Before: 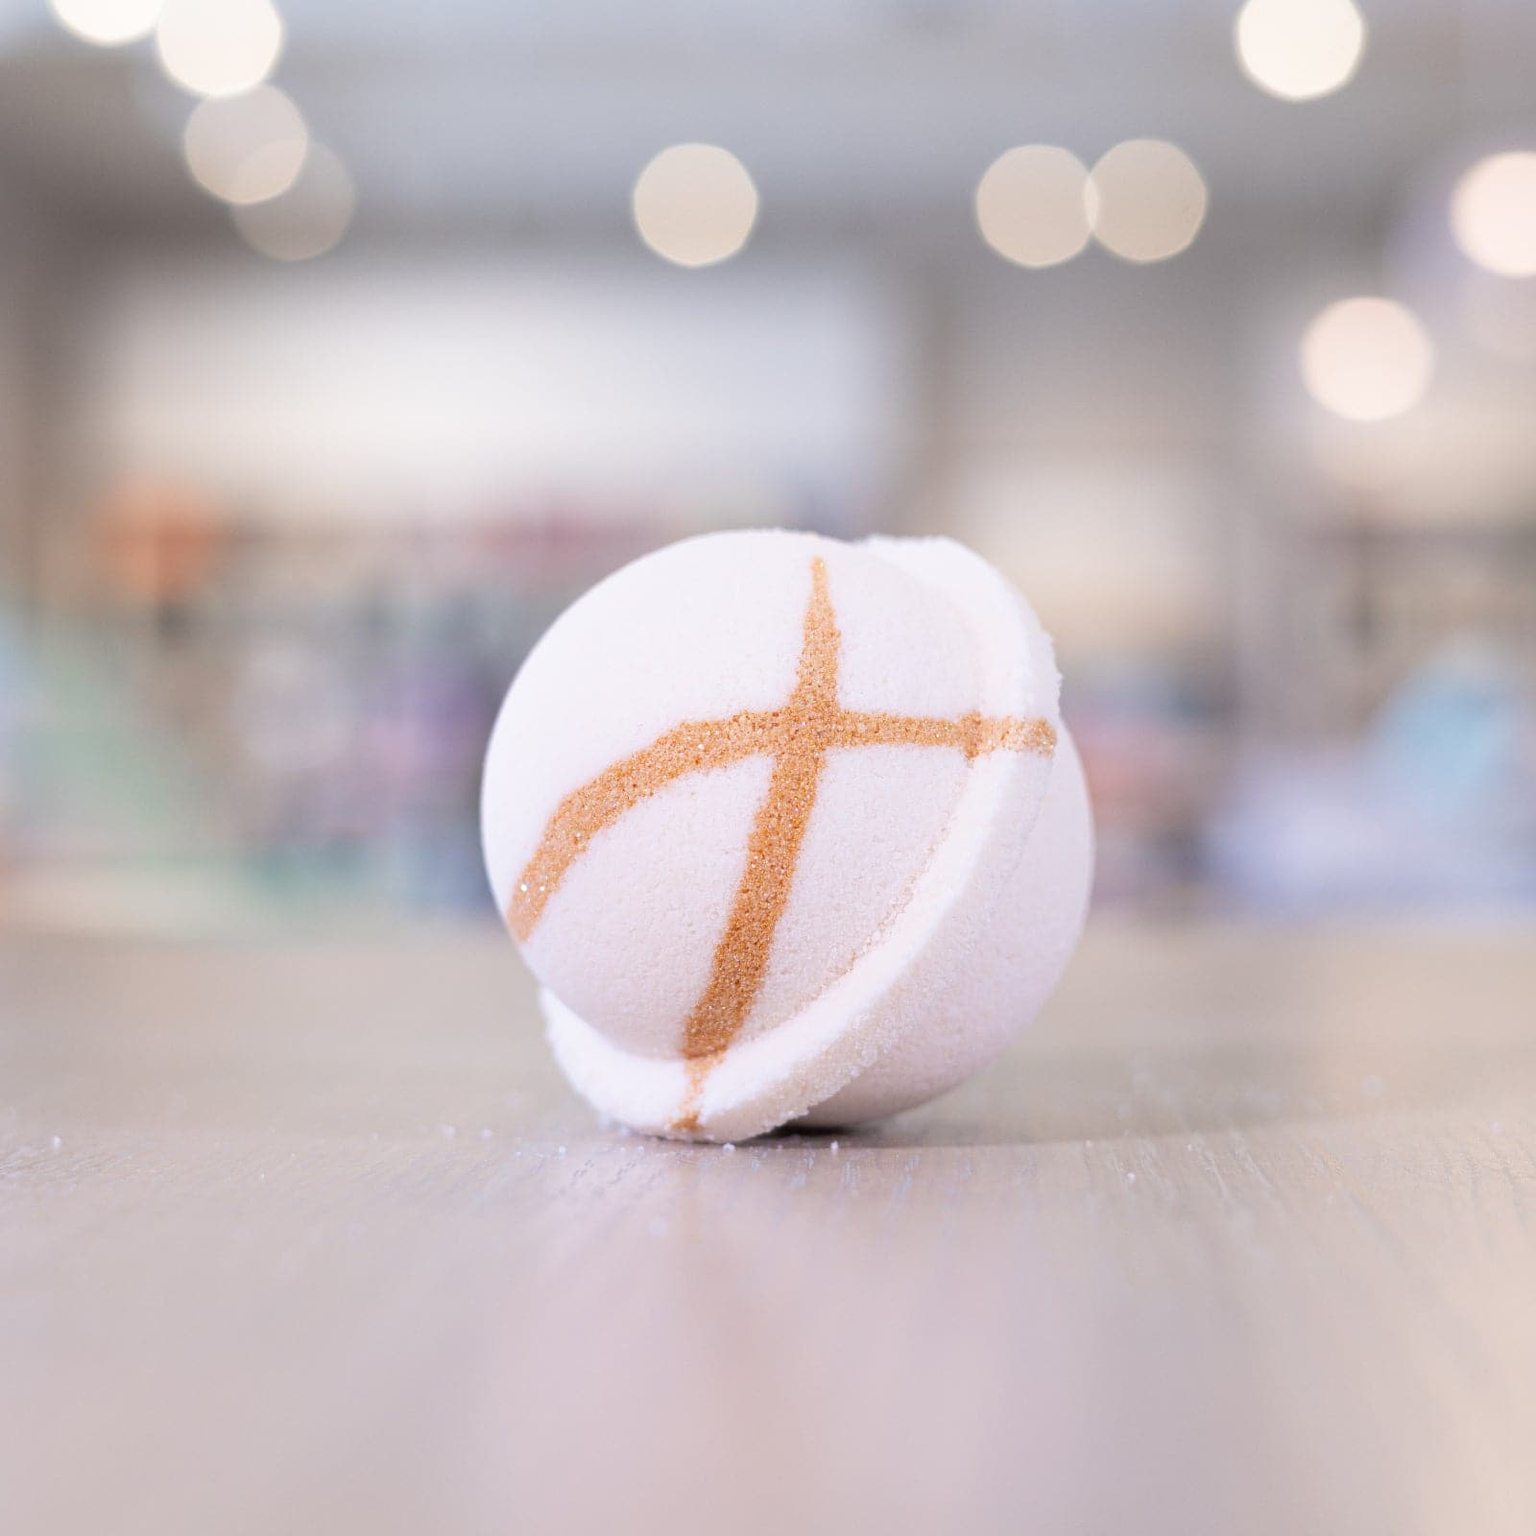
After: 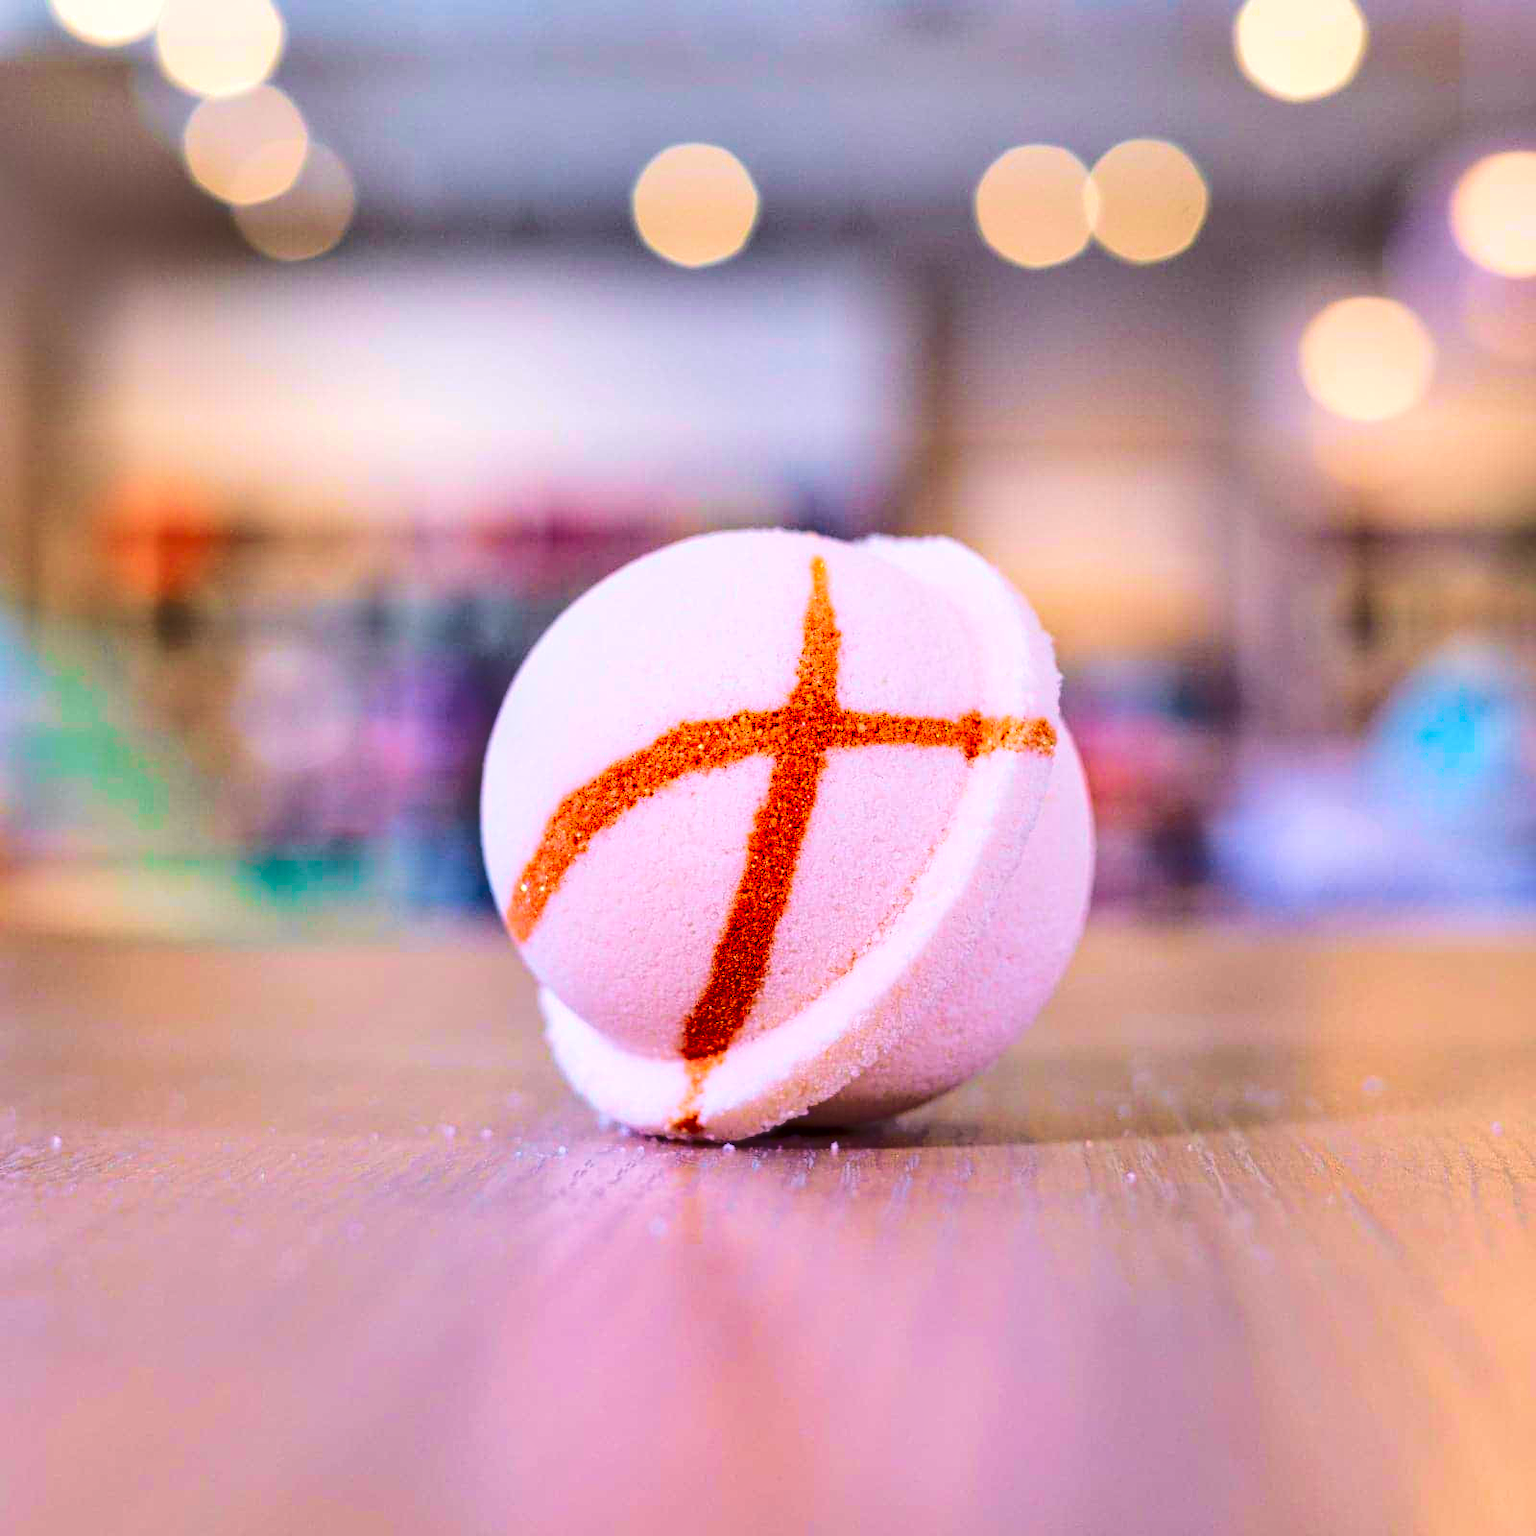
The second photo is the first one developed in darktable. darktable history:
velvia: on, module defaults
color correction: saturation 1.8
local contrast: on, module defaults
shadows and highlights: white point adjustment 0.1, highlights -70, soften with gaussian
tone curve: curves: ch0 [(0, 0.013) (0.054, 0.018) (0.205, 0.191) (0.289, 0.292) (0.39, 0.424) (0.493, 0.551) (0.647, 0.752) (0.796, 0.887) (1, 0.998)]; ch1 [(0, 0) (0.371, 0.339) (0.477, 0.452) (0.494, 0.495) (0.501, 0.501) (0.51, 0.516) (0.54, 0.557) (0.572, 0.605) (0.66, 0.701) (0.783, 0.804) (1, 1)]; ch2 [(0, 0) (0.32, 0.281) (0.403, 0.399) (0.441, 0.428) (0.47, 0.469) (0.498, 0.496) (0.524, 0.543) (0.551, 0.579) (0.633, 0.665) (0.7, 0.711) (1, 1)], color space Lab, independent channels, preserve colors none
